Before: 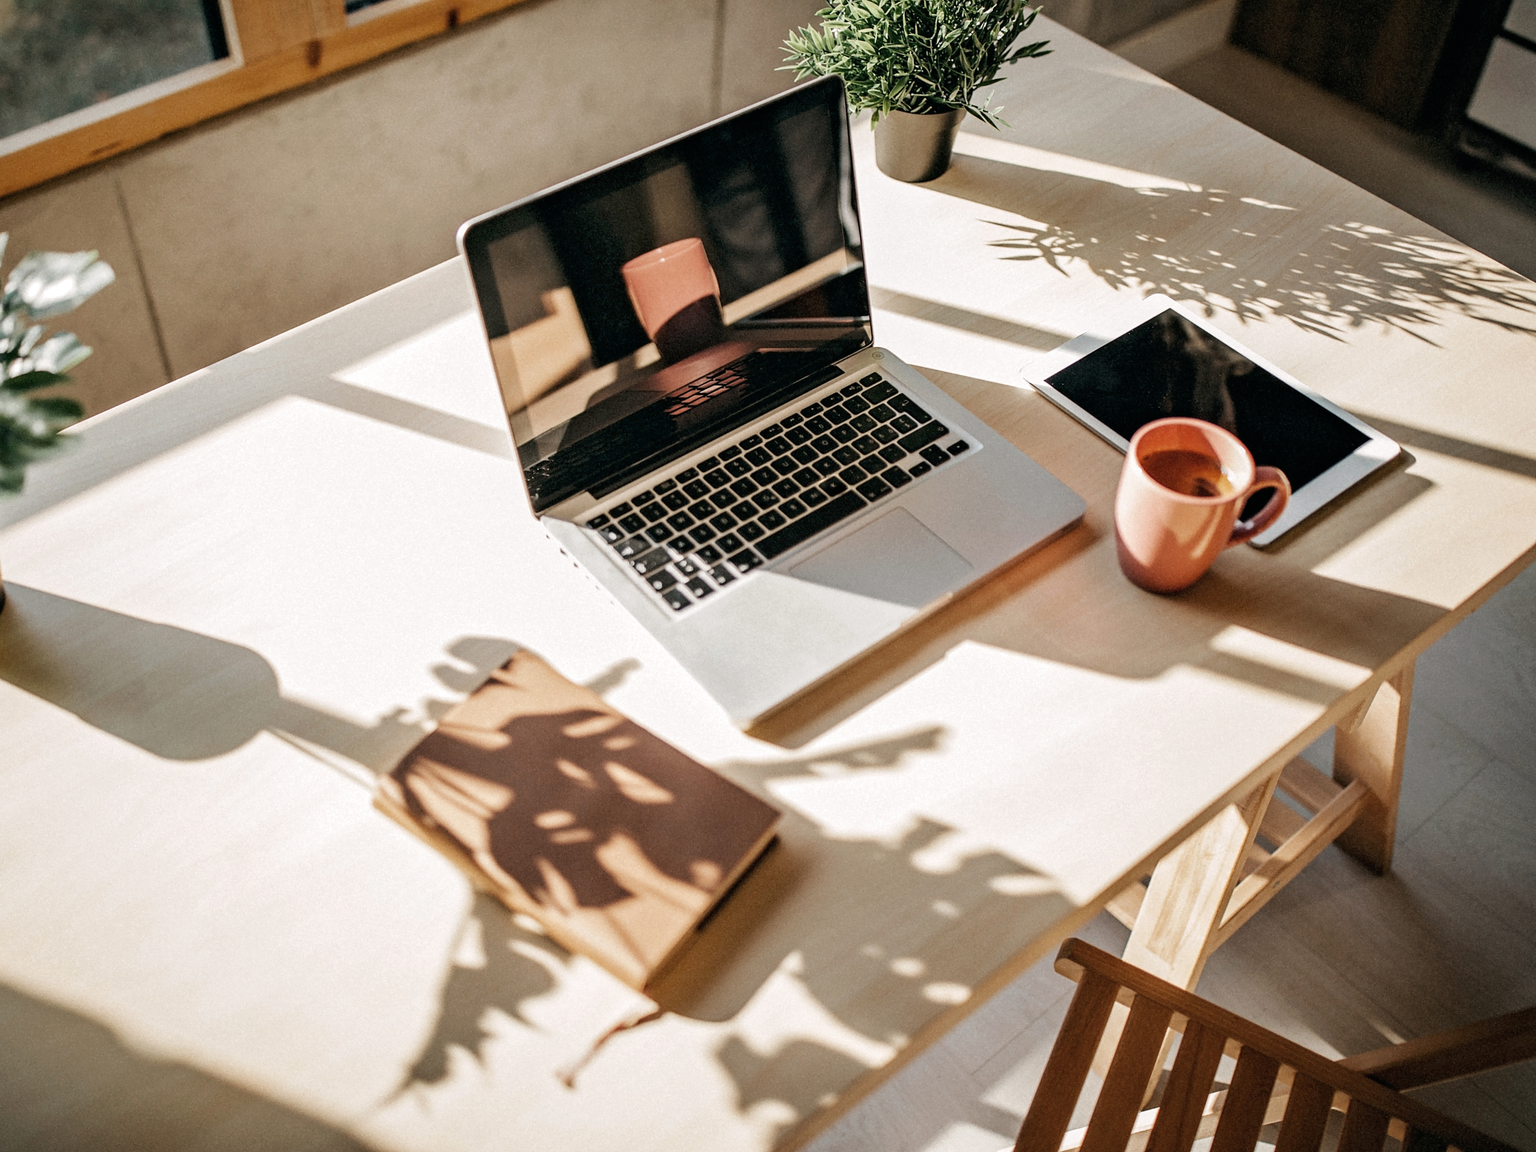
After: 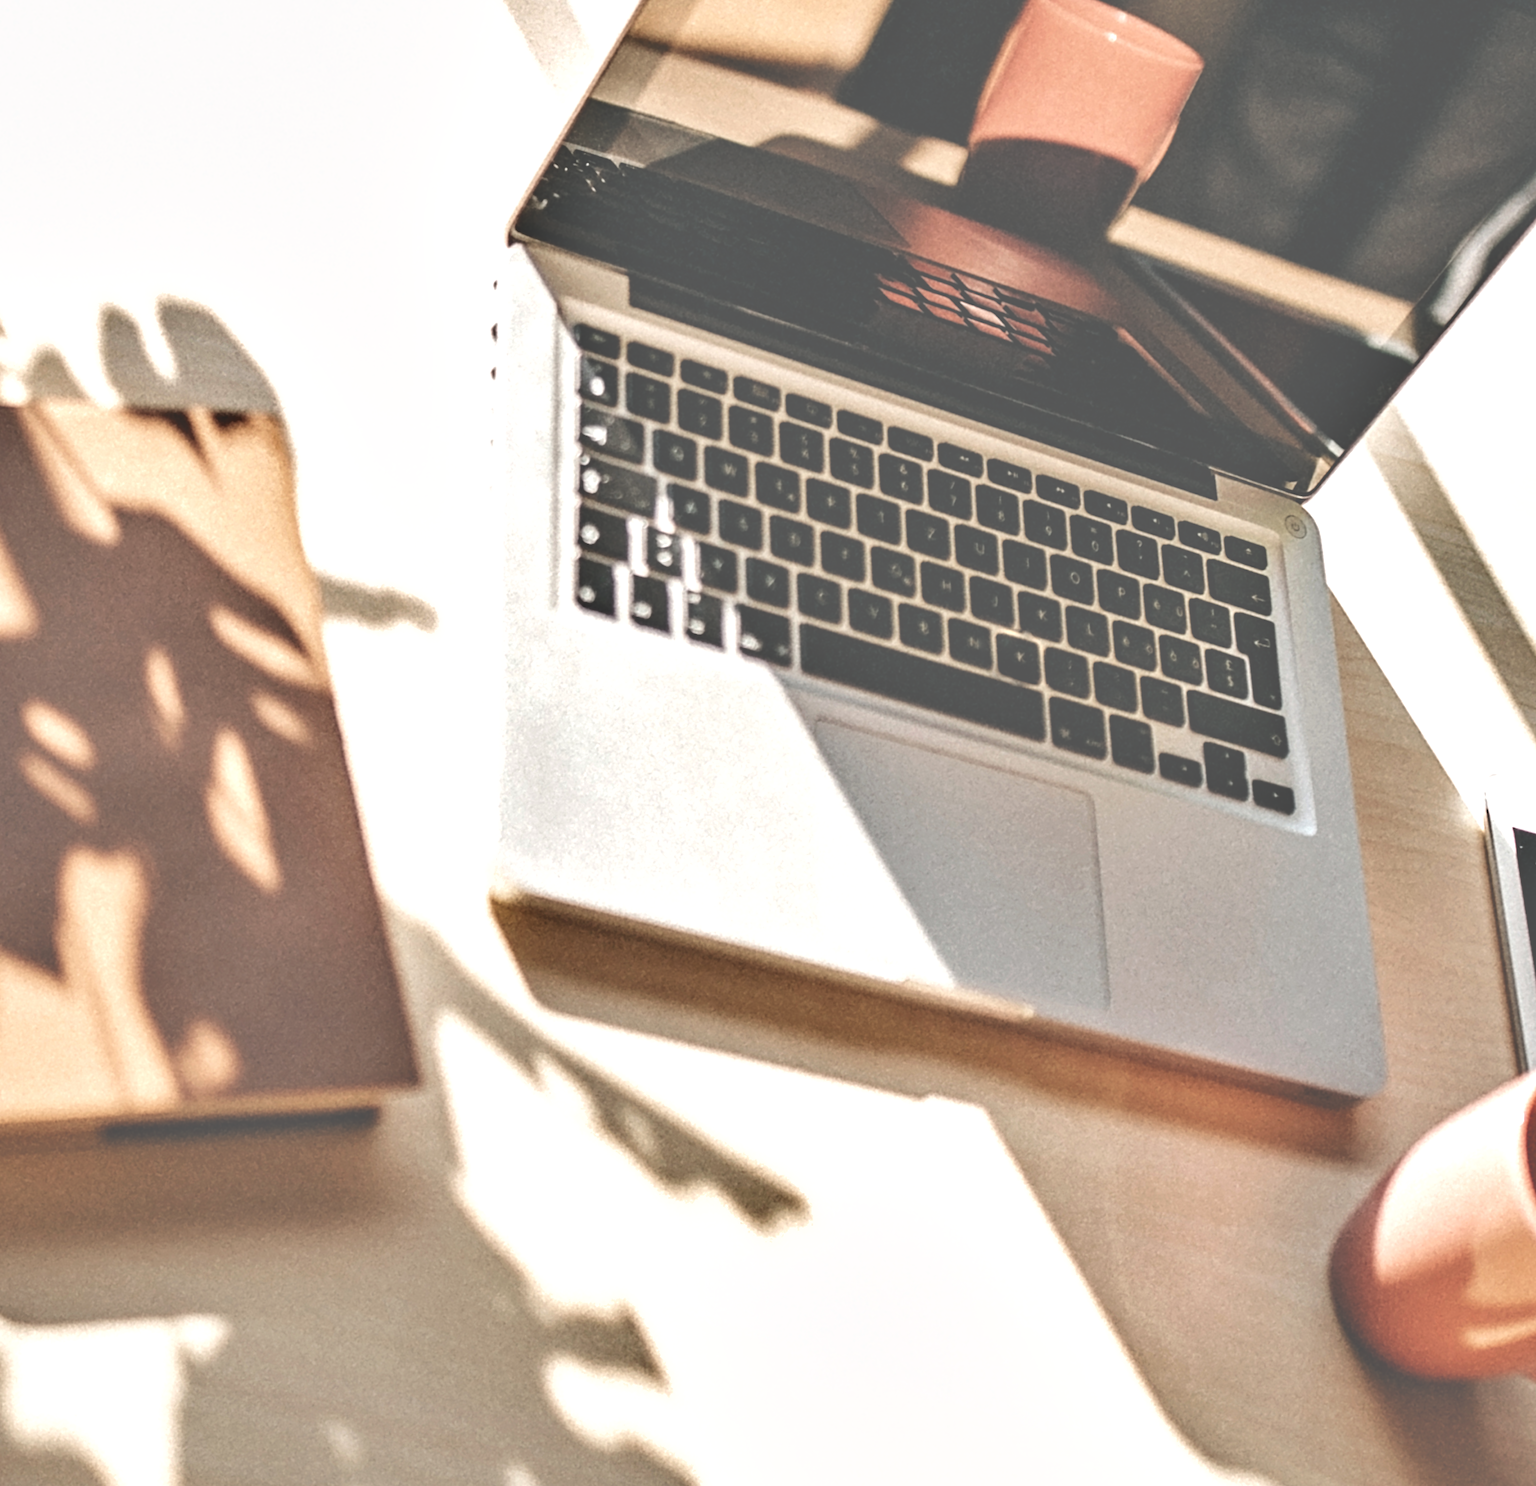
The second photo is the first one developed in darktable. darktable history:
crop and rotate: angle -45.57°, top 16.447%, right 0.89%, bottom 11.635%
exposure: black level correction -0.072, exposure 0.501 EV, compensate exposure bias true, compensate highlight preservation false
shadows and highlights: shadows 25.61, highlights -48.32, soften with gaussian
